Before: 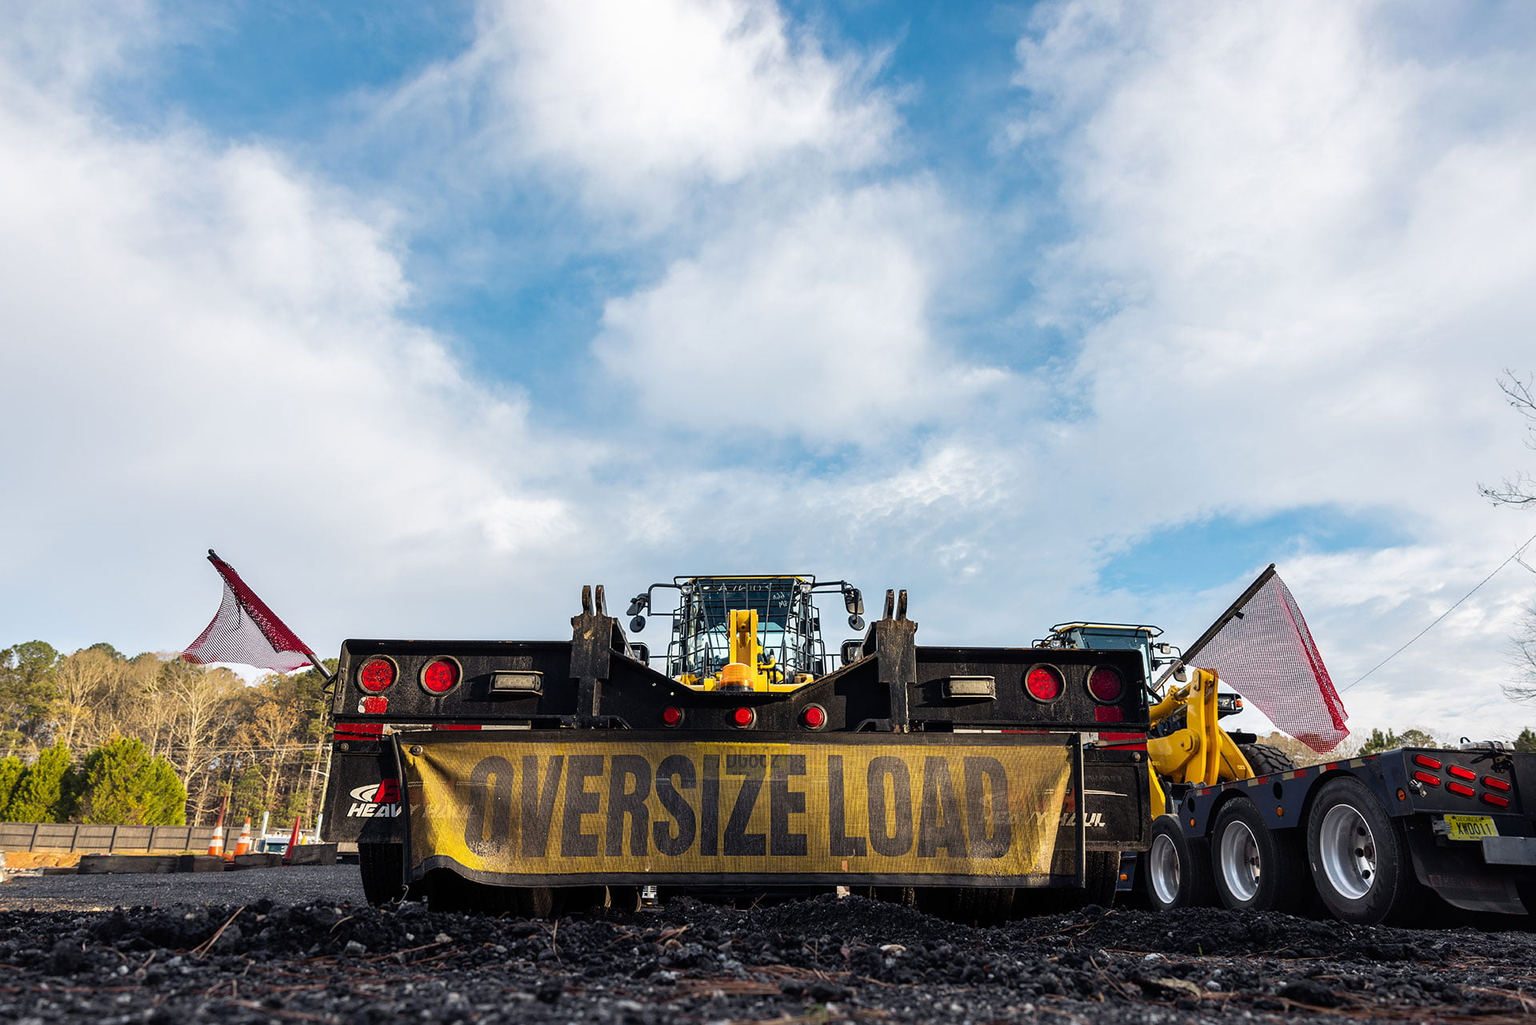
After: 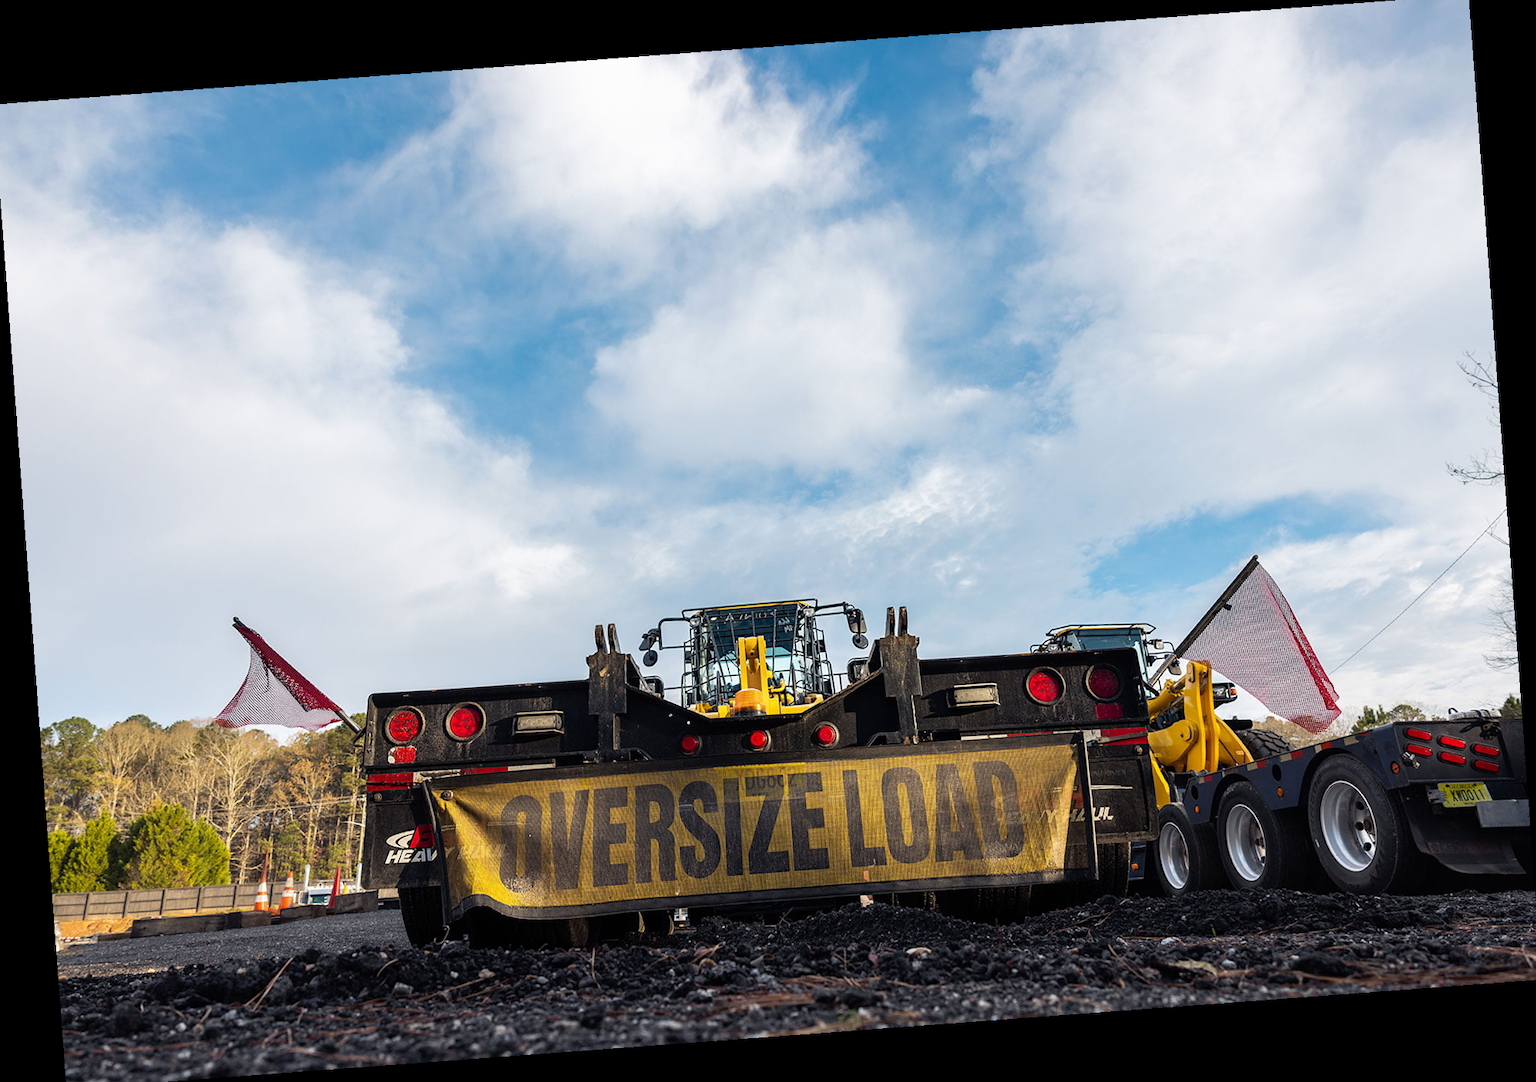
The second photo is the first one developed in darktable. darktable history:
crop: left 0.434%, top 0.485%, right 0.244%, bottom 0.386%
rotate and perspective: rotation -4.25°, automatic cropping off
